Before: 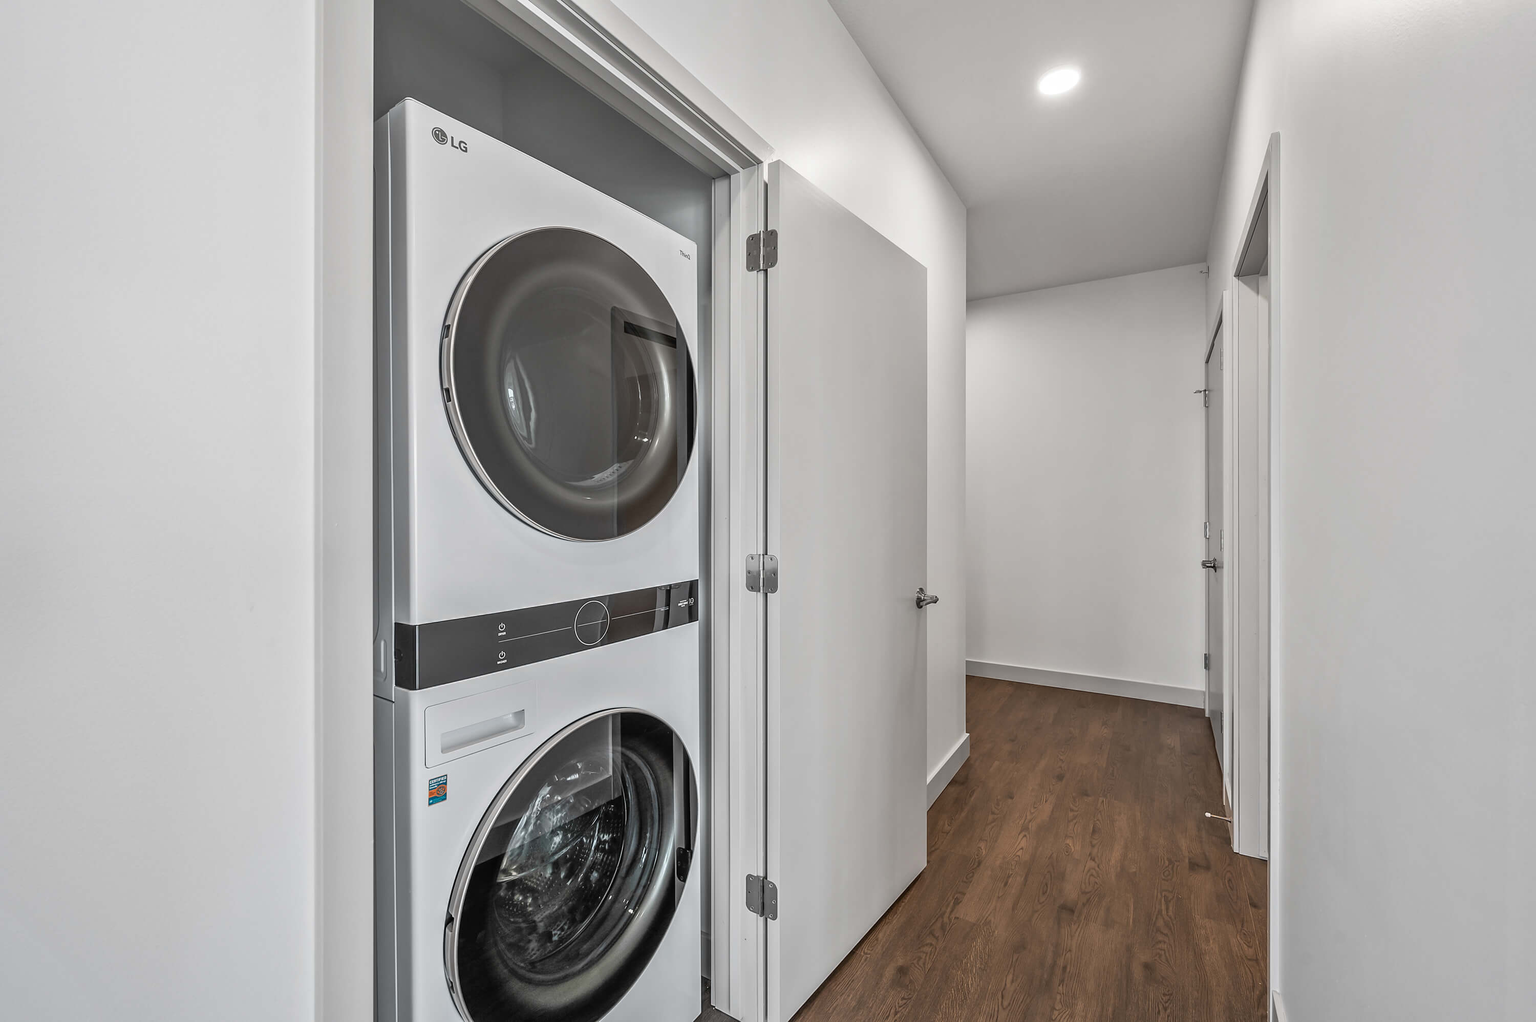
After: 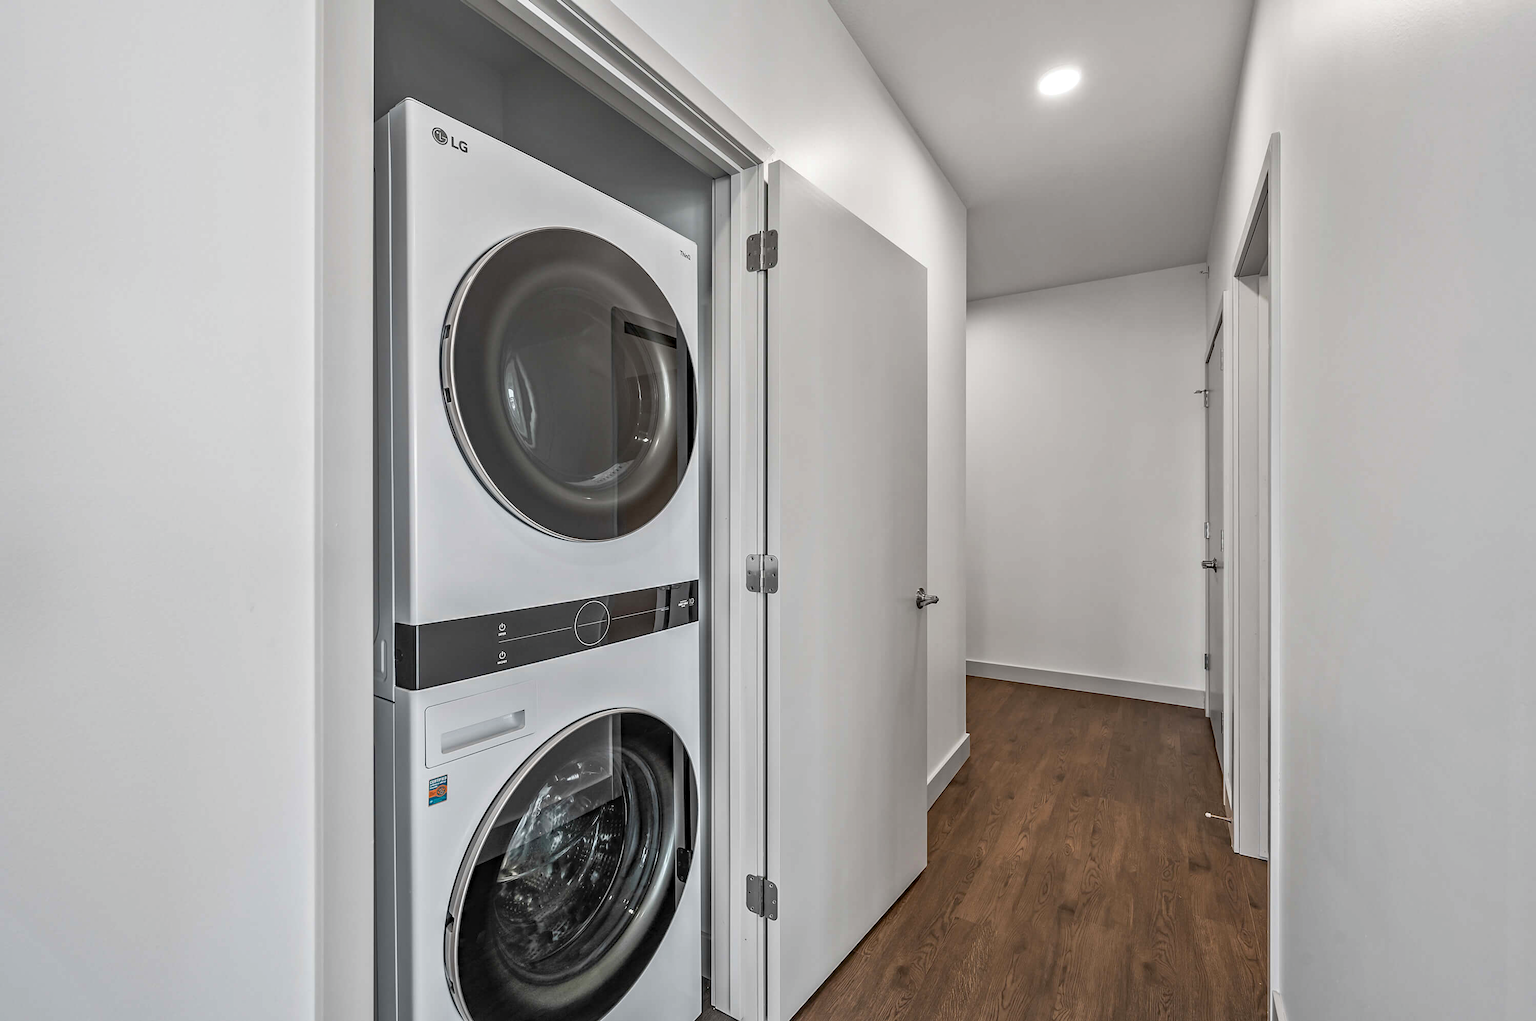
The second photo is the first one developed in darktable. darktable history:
shadows and highlights: shadows 61.59, white point adjustment 0.477, highlights -33.88, compress 83.56%
haze removal: compatibility mode true, adaptive false
